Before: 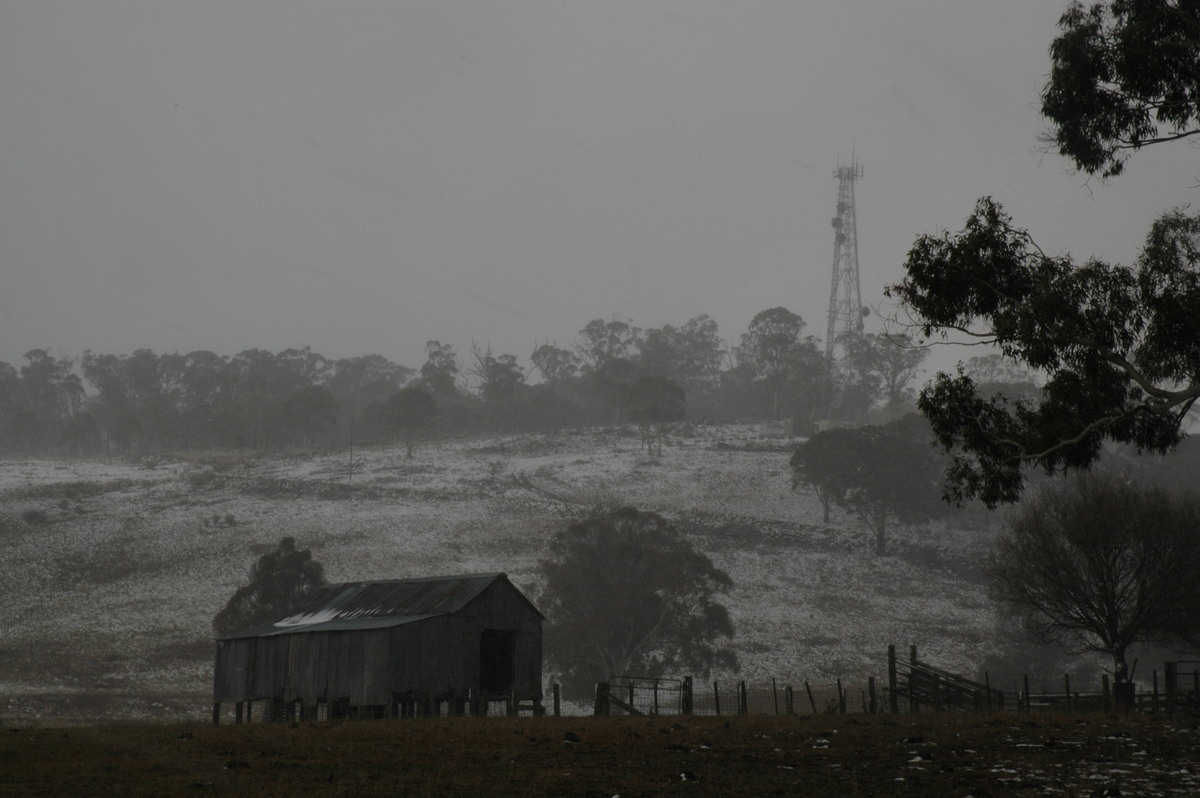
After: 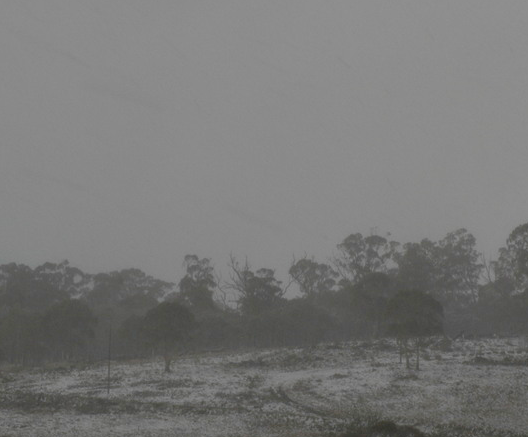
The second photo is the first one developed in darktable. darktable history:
bloom: size 13.65%, threshold 98.39%, strength 4.82%
color balance rgb: perceptual saturation grading › global saturation 20%, perceptual saturation grading › highlights -25%, perceptual saturation grading › shadows 50%
crop: left 20.248%, top 10.86%, right 35.675%, bottom 34.321%
